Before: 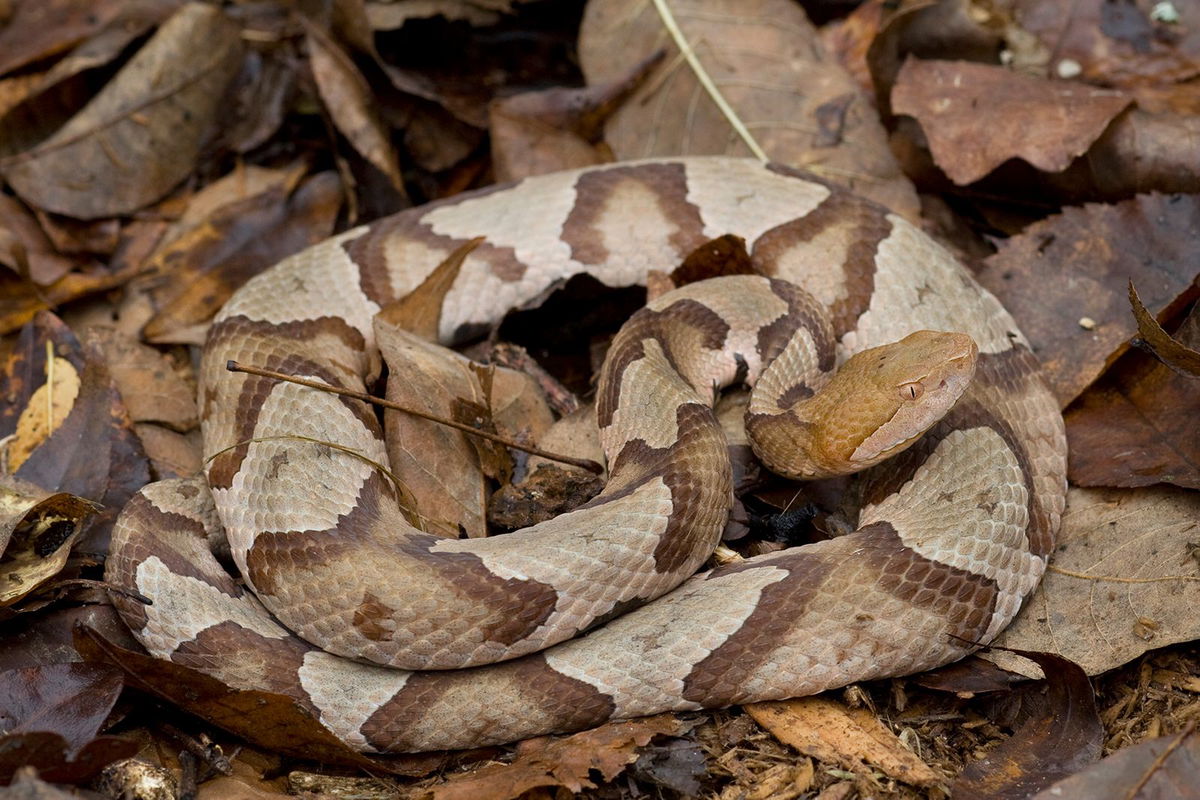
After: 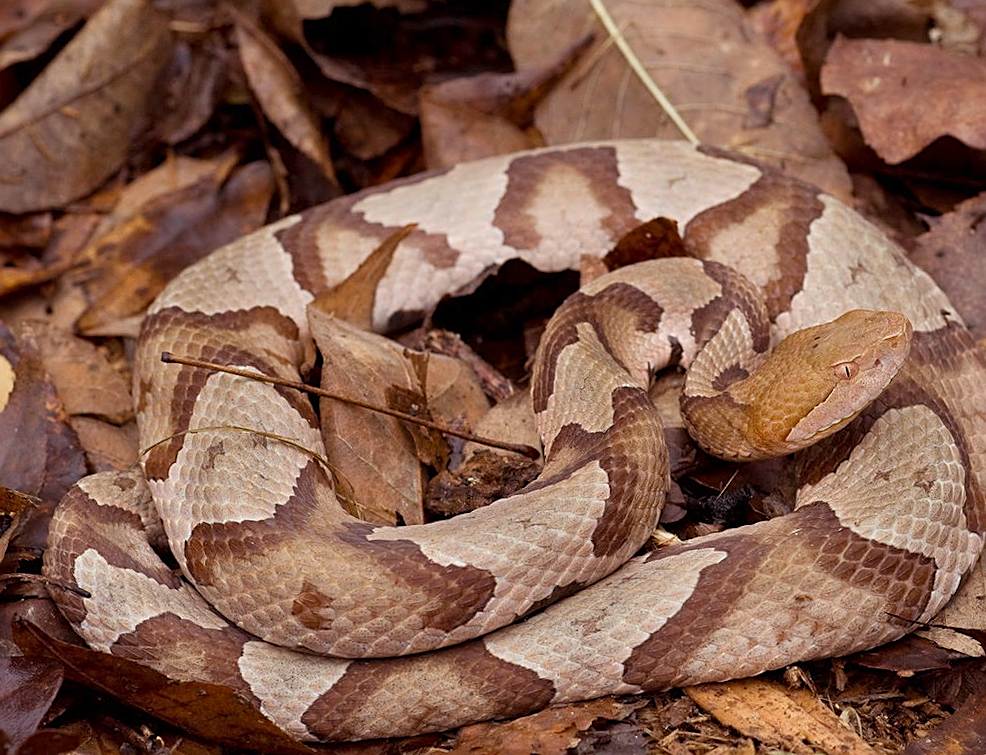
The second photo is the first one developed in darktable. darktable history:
crop and rotate: angle 1°, left 4.281%, top 0.642%, right 11.383%, bottom 2.486%
rotate and perspective: crop left 0, crop top 0
sharpen: on, module defaults
rgb levels: mode RGB, independent channels, levels [[0, 0.474, 1], [0, 0.5, 1], [0, 0.5, 1]]
